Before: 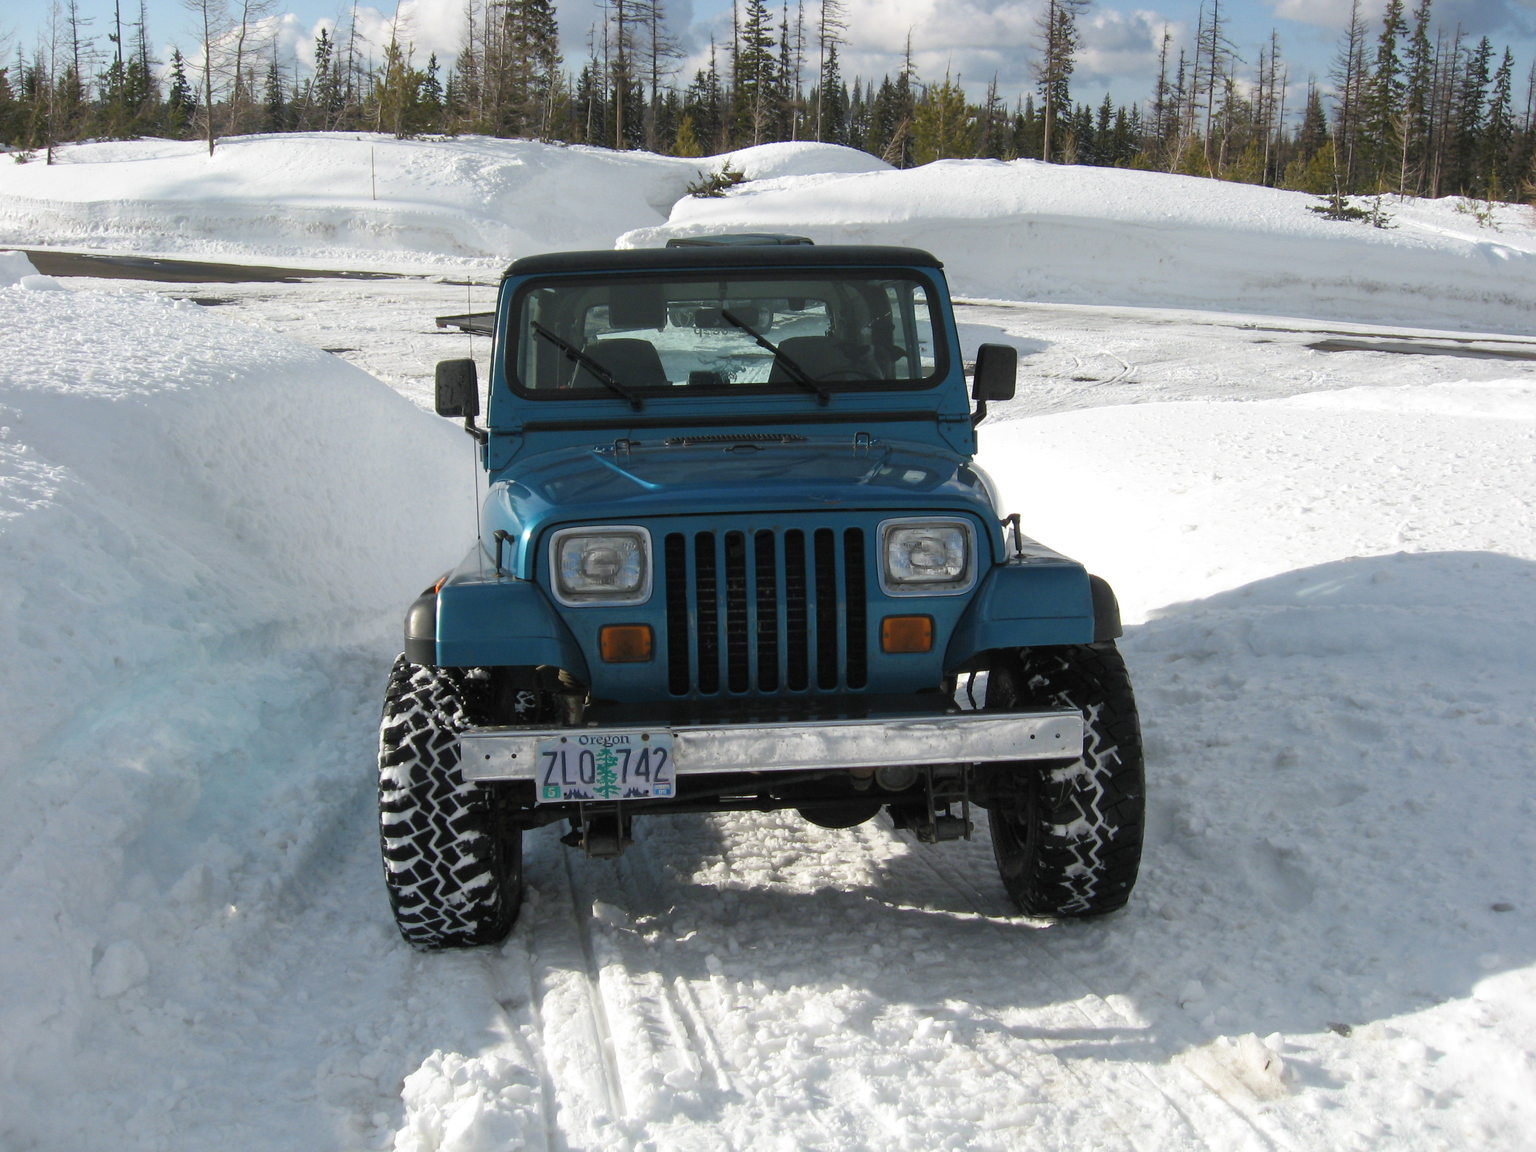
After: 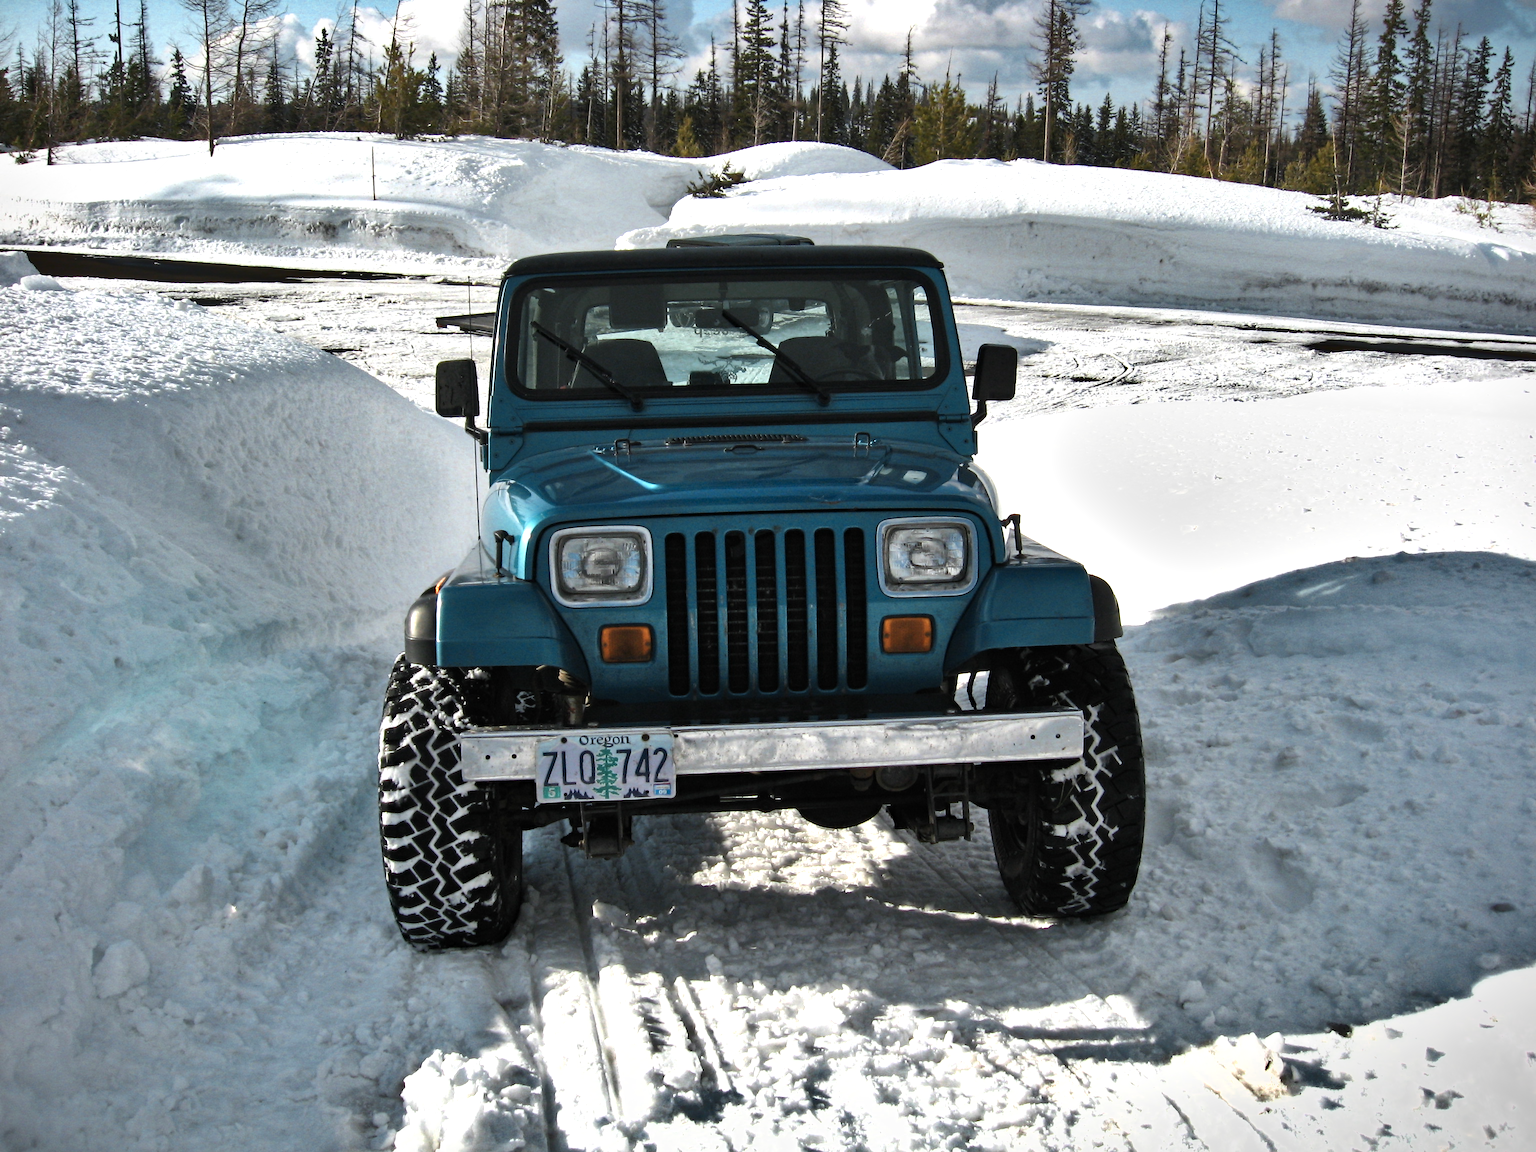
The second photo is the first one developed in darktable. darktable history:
vignetting: fall-off start 97.23%, saturation -0.024, center (-0.033, -0.042), width/height ratio 1.179, unbound false
haze removal: compatibility mode true, adaptive false
shadows and highlights: white point adjustment -3.64, highlights -63.34, highlights color adjustment 42%, soften with gaussian
tone equalizer: -8 EV -0.75 EV, -7 EV -0.7 EV, -6 EV -0.6 EV, -5 EV -0.4 EV, -3 EV 0.4 EV, -2 EV 0.6 EV, -1 EV 0.7 EV, +0 EV 0.75 EV, edges refinement/feathering 500, mask exposure compensation -1.57 EV, preserve details no
color zones: curves: ch0 [(0.018, 0.548) (0.197, 0.654) (0.425, 0.447) (0.605, 0.658) (0.732, 0.579)]; ch1 [(0.105, 0.531) (0.224, 0.531) (0.386, 0.39) (0.618, 0.456) (0.732, 0.456) (0.956, 0.421)]; ch2 [(0.039, 0.583) (0.215, 0.465) (0.399, 0.544) (0.465, 0.548) (0.614, 0.447) (0.724, 0.43) (0.882, 0.623) (0.956, 0.632)]
